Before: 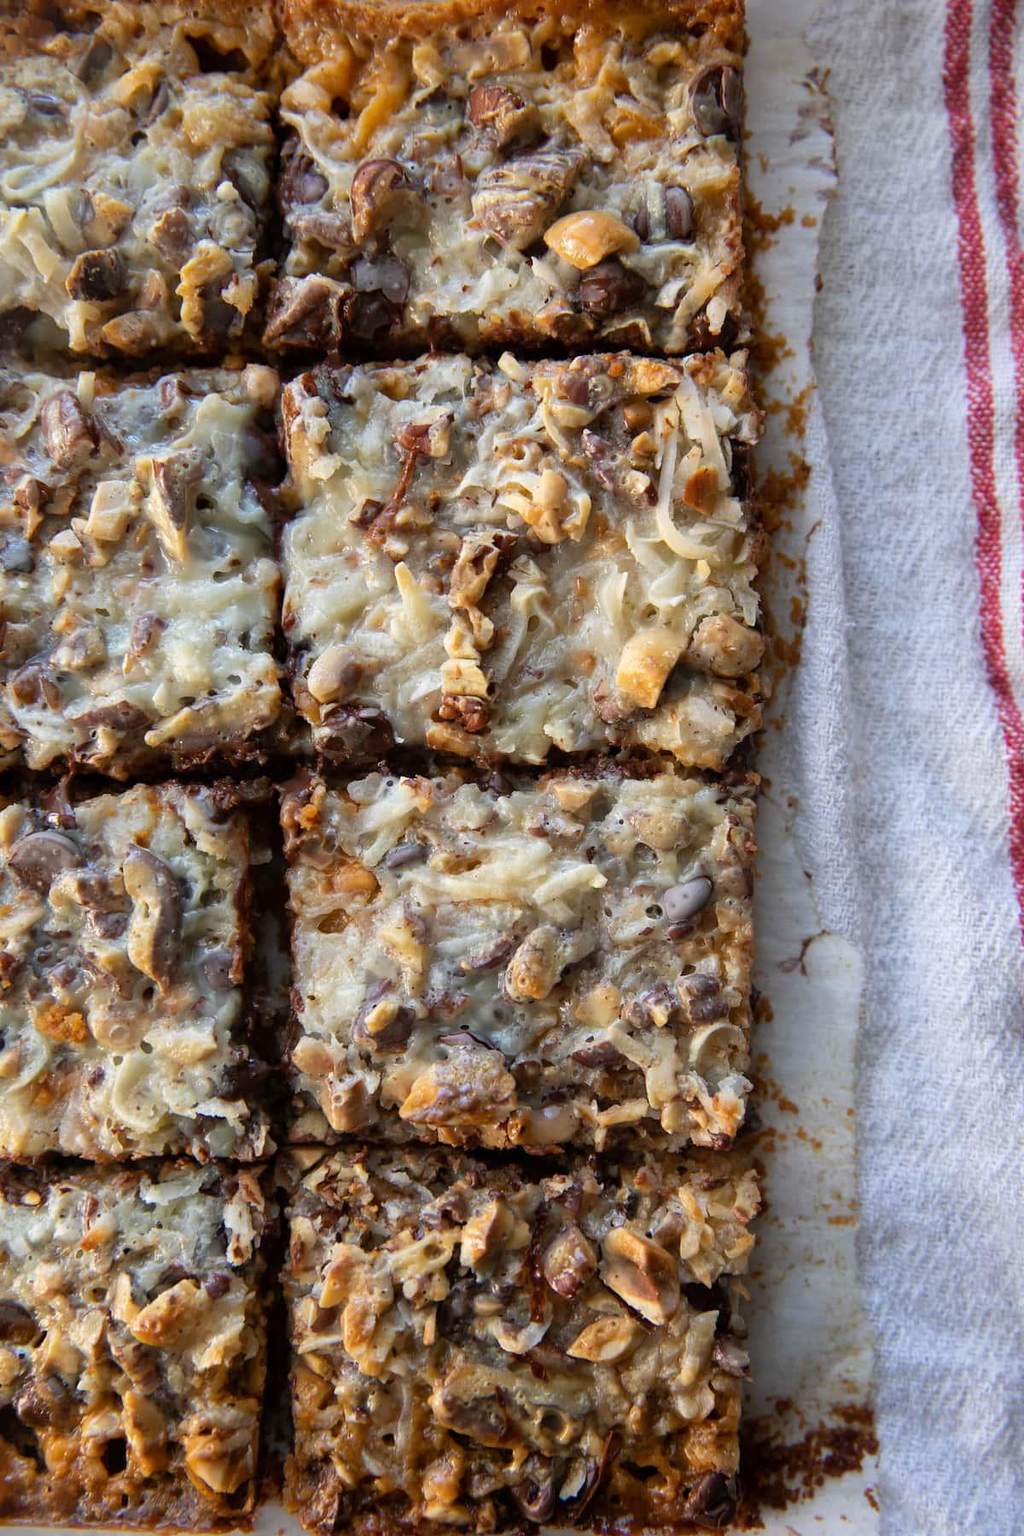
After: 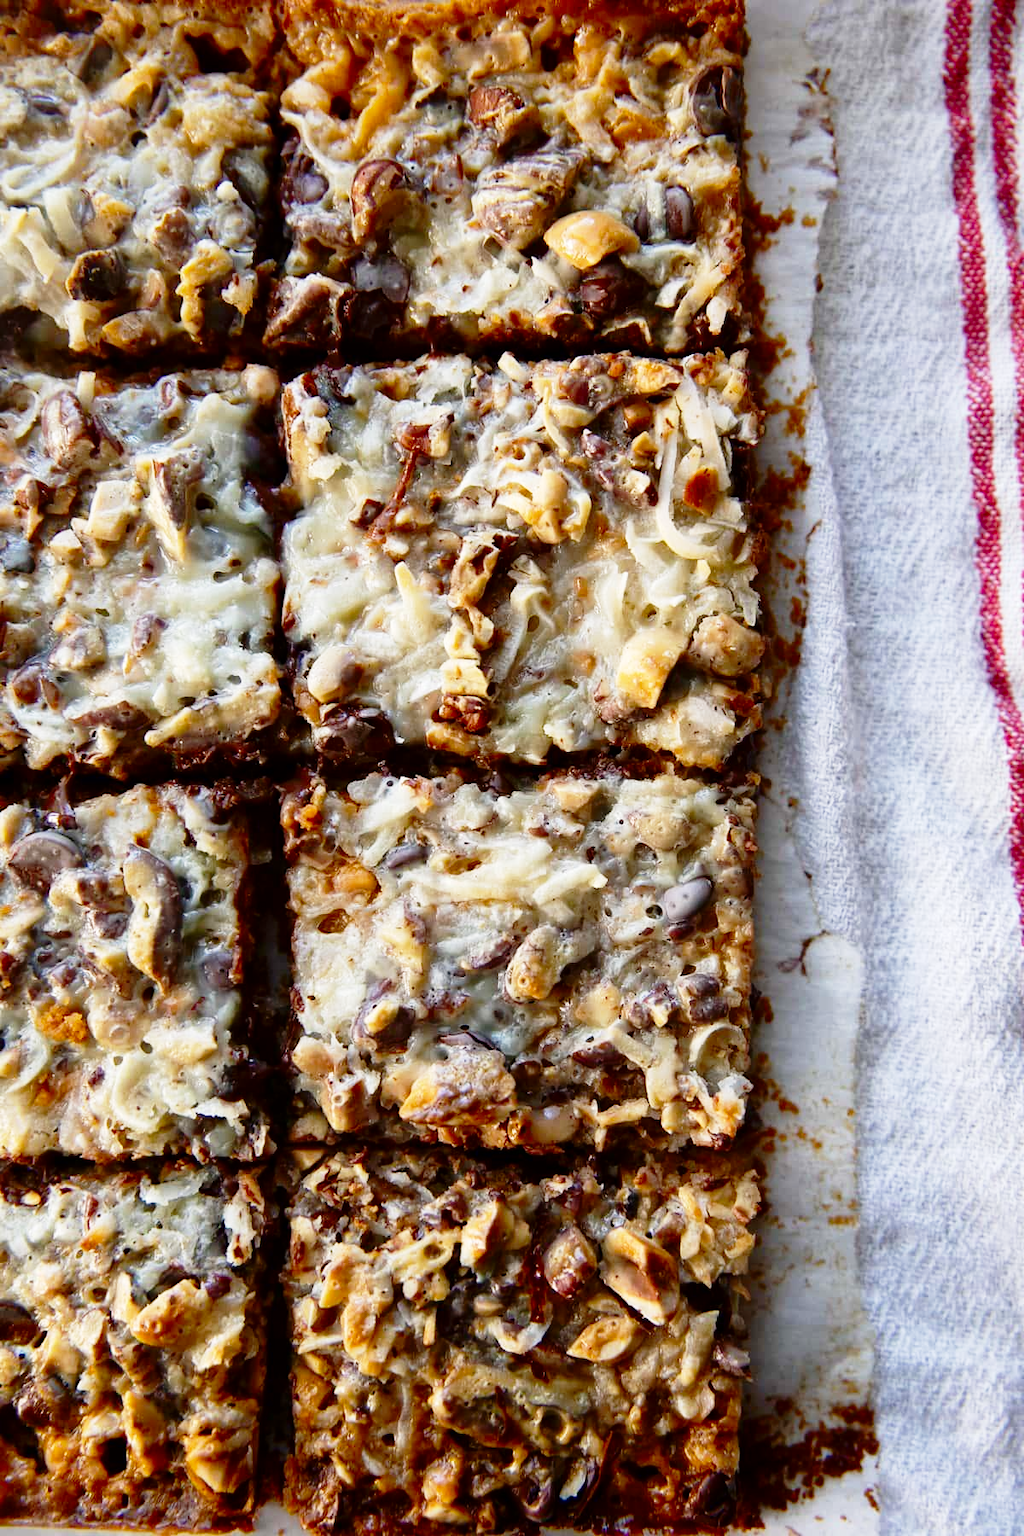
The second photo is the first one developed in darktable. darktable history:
base curve: curves: ch0 [(0, 0) (0.028, 0.03) (0.121, 0.232) (0.46, 0.748) (0.859, 0.968) (1, 1)], preserve colors none
contrast brightness saturation: brightness -0.2, saturation 0.08
